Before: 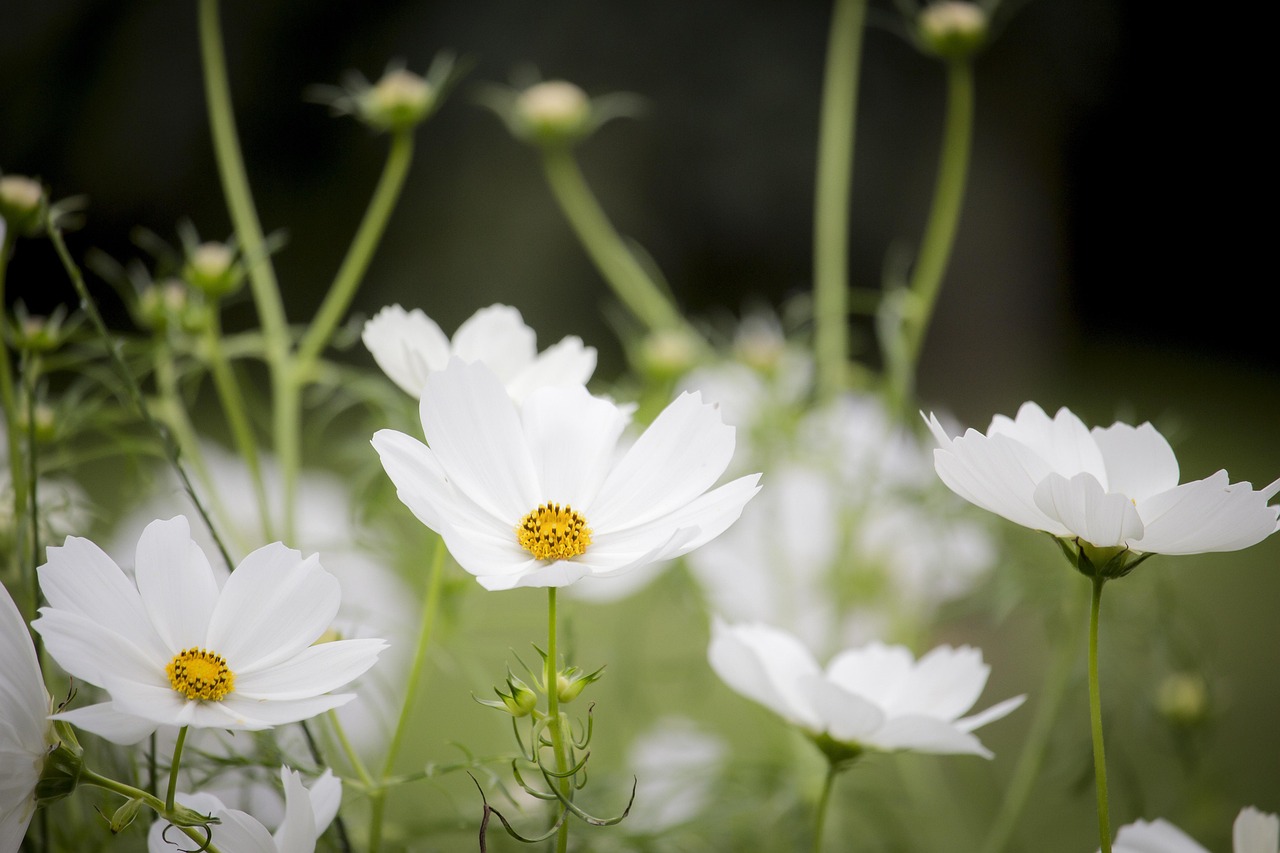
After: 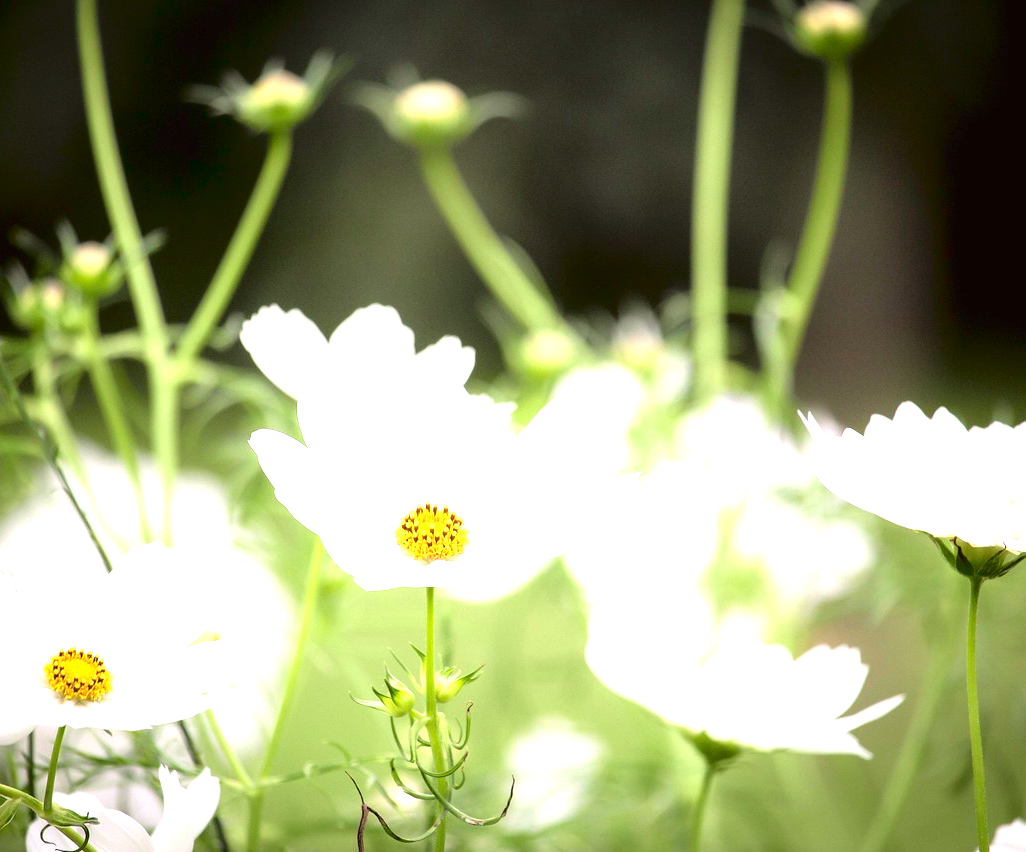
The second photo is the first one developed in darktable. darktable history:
crop and rotate: left 9.597%, right 10.195%
exposure: black level correction 0, exposure 1.55 EV, compensate exposure bias true, compensate highlight preservation false
tone curve: curves: ch0 [(0, 0.013) (0.175, 0.11) (0.337, 0.304) (0.498, 0.485) (0.78, 0.742) (0.993, 0.954)]; ch1 [(0, 0) (0.294, 0.184) (0.359, 0.34) (0.362, 0.35) (0.43, 0.41) (0.469, 0.463) (0.495, 0.502) (0.54, 0.563) (0.612, 0.641) (1, 1)]; ch2 [(0, 0) (0.44, 0.437) (0.495, 0.502) (0.524, 0.534) (0.557, 0.56) (0.634, 0.654) (0.728, 0.722) (1, 1)], color space Lab, independent channels, preserve colors none
